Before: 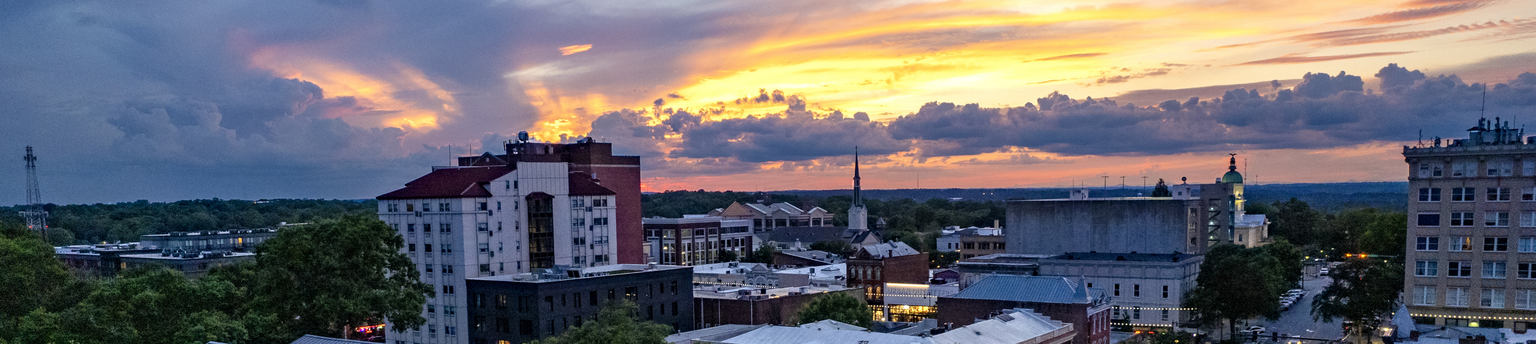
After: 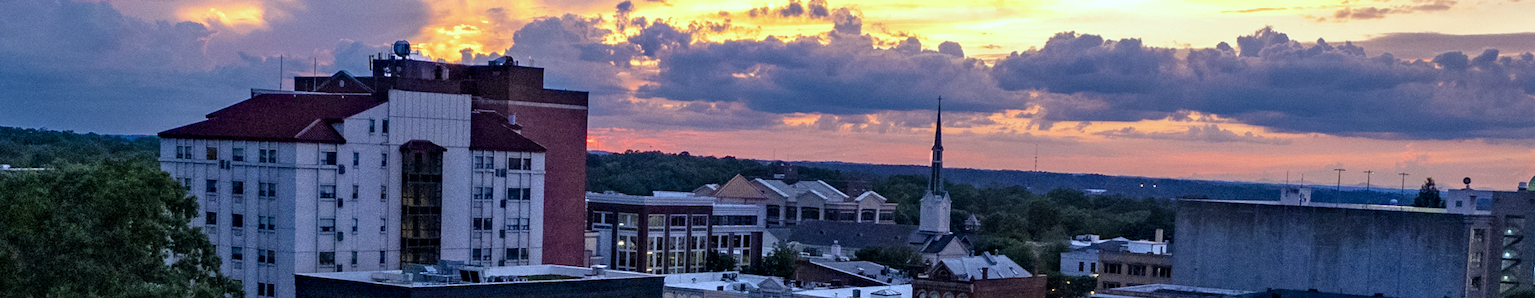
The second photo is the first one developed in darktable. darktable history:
crop and rotate: angle -3.37°, left 9.79%, top 20.73%, right 12.42%, bottom 11.82%
color calibration: x 0.367, y 0.376, temperature 4372.25 K
tone equalizer: on, module defaults
